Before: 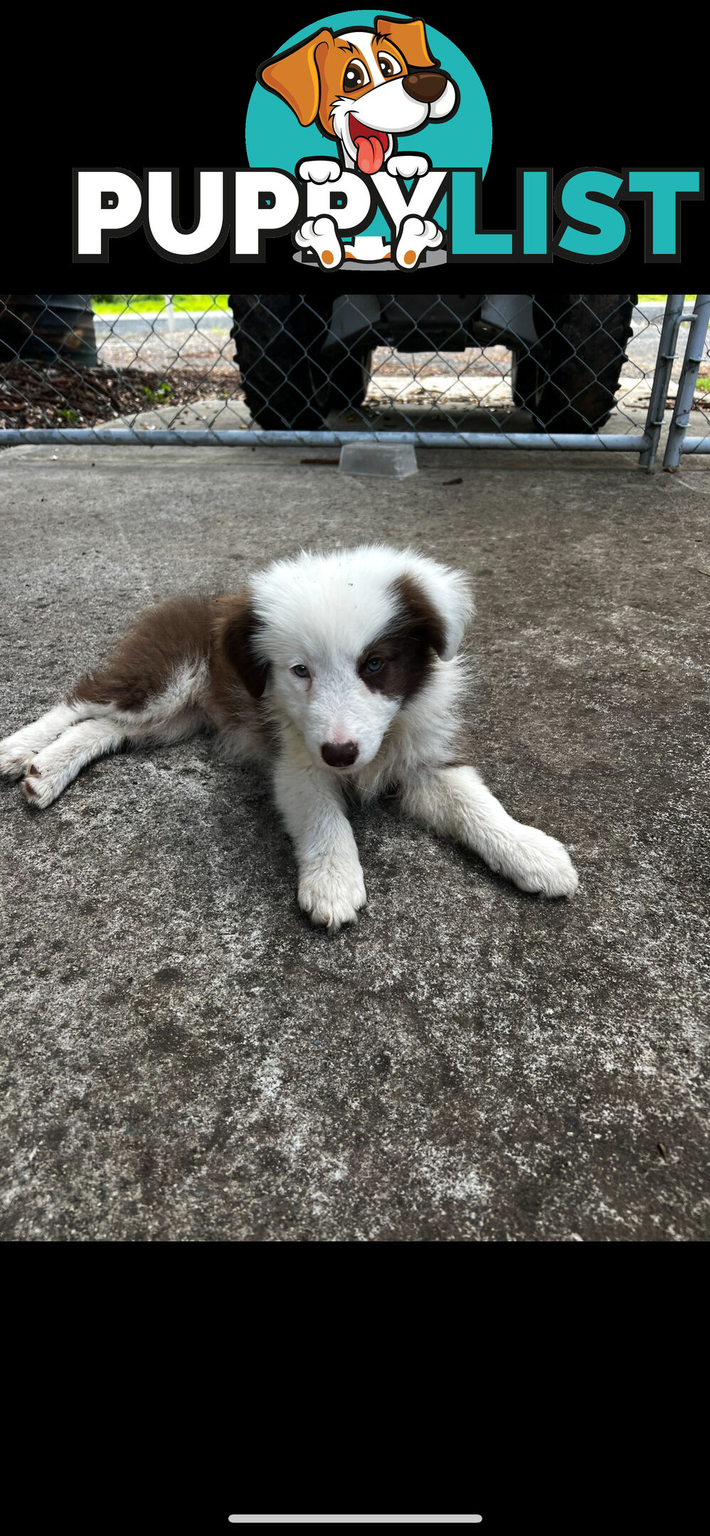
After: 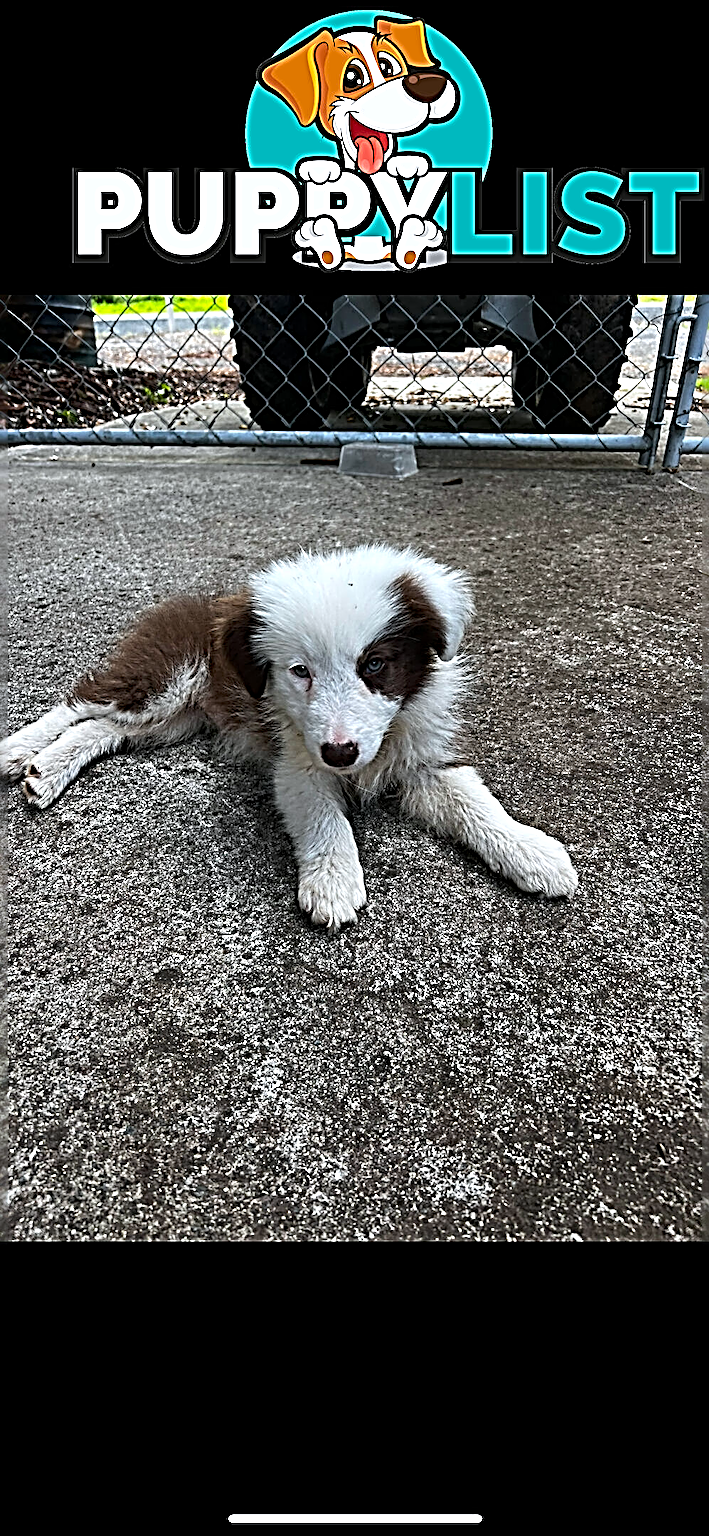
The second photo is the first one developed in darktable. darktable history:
white balance: red 0.983, blue 1.036
sharpen: radius 4.001, amount 2
